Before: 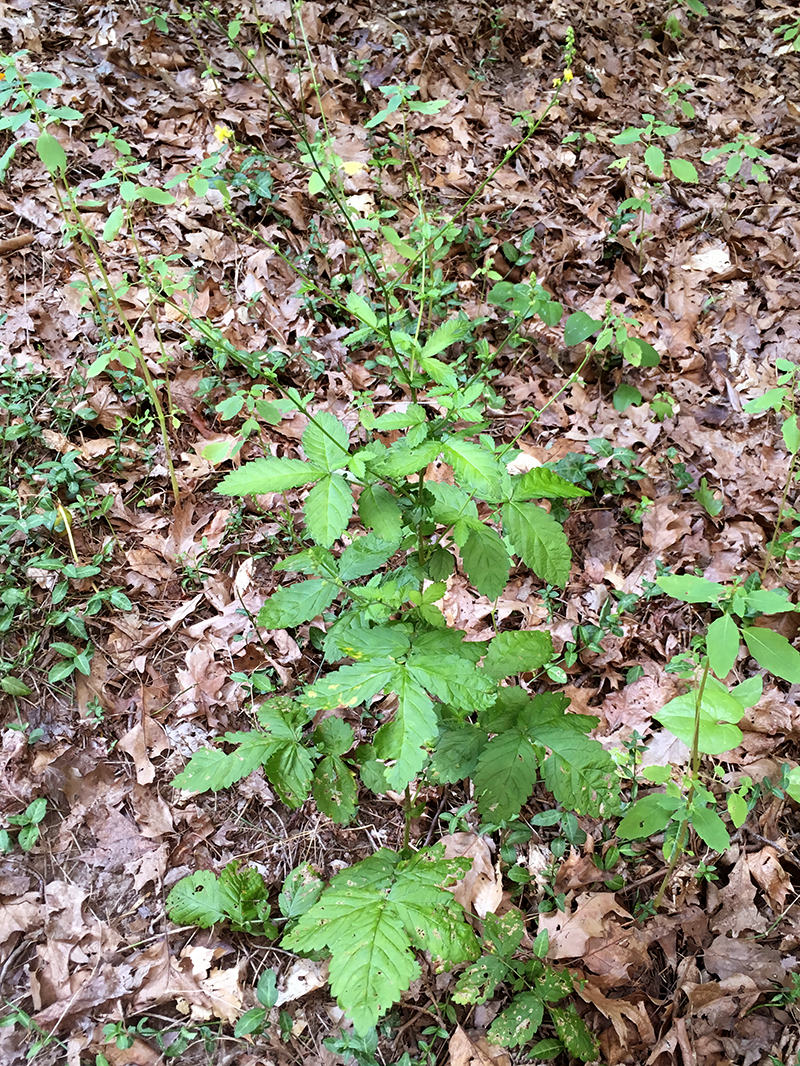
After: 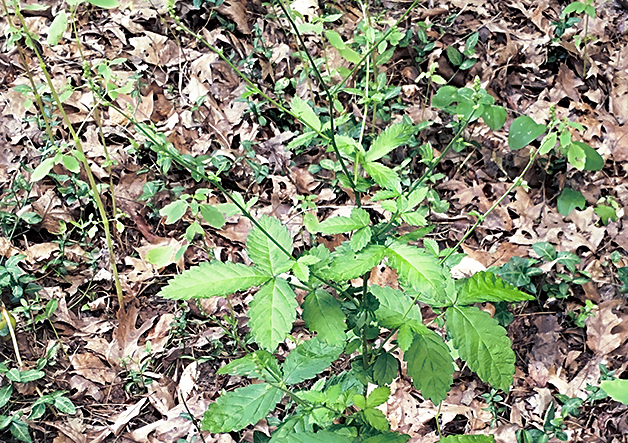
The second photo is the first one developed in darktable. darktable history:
split-toning: shadows › hue 216°, shadows › saturation 1, highlights › hue 57.6°, balance -33.4
sharpen: on, module defaults
crop: left 7.036%, top 18.398%, right 14.379%, bottom 40.043%
